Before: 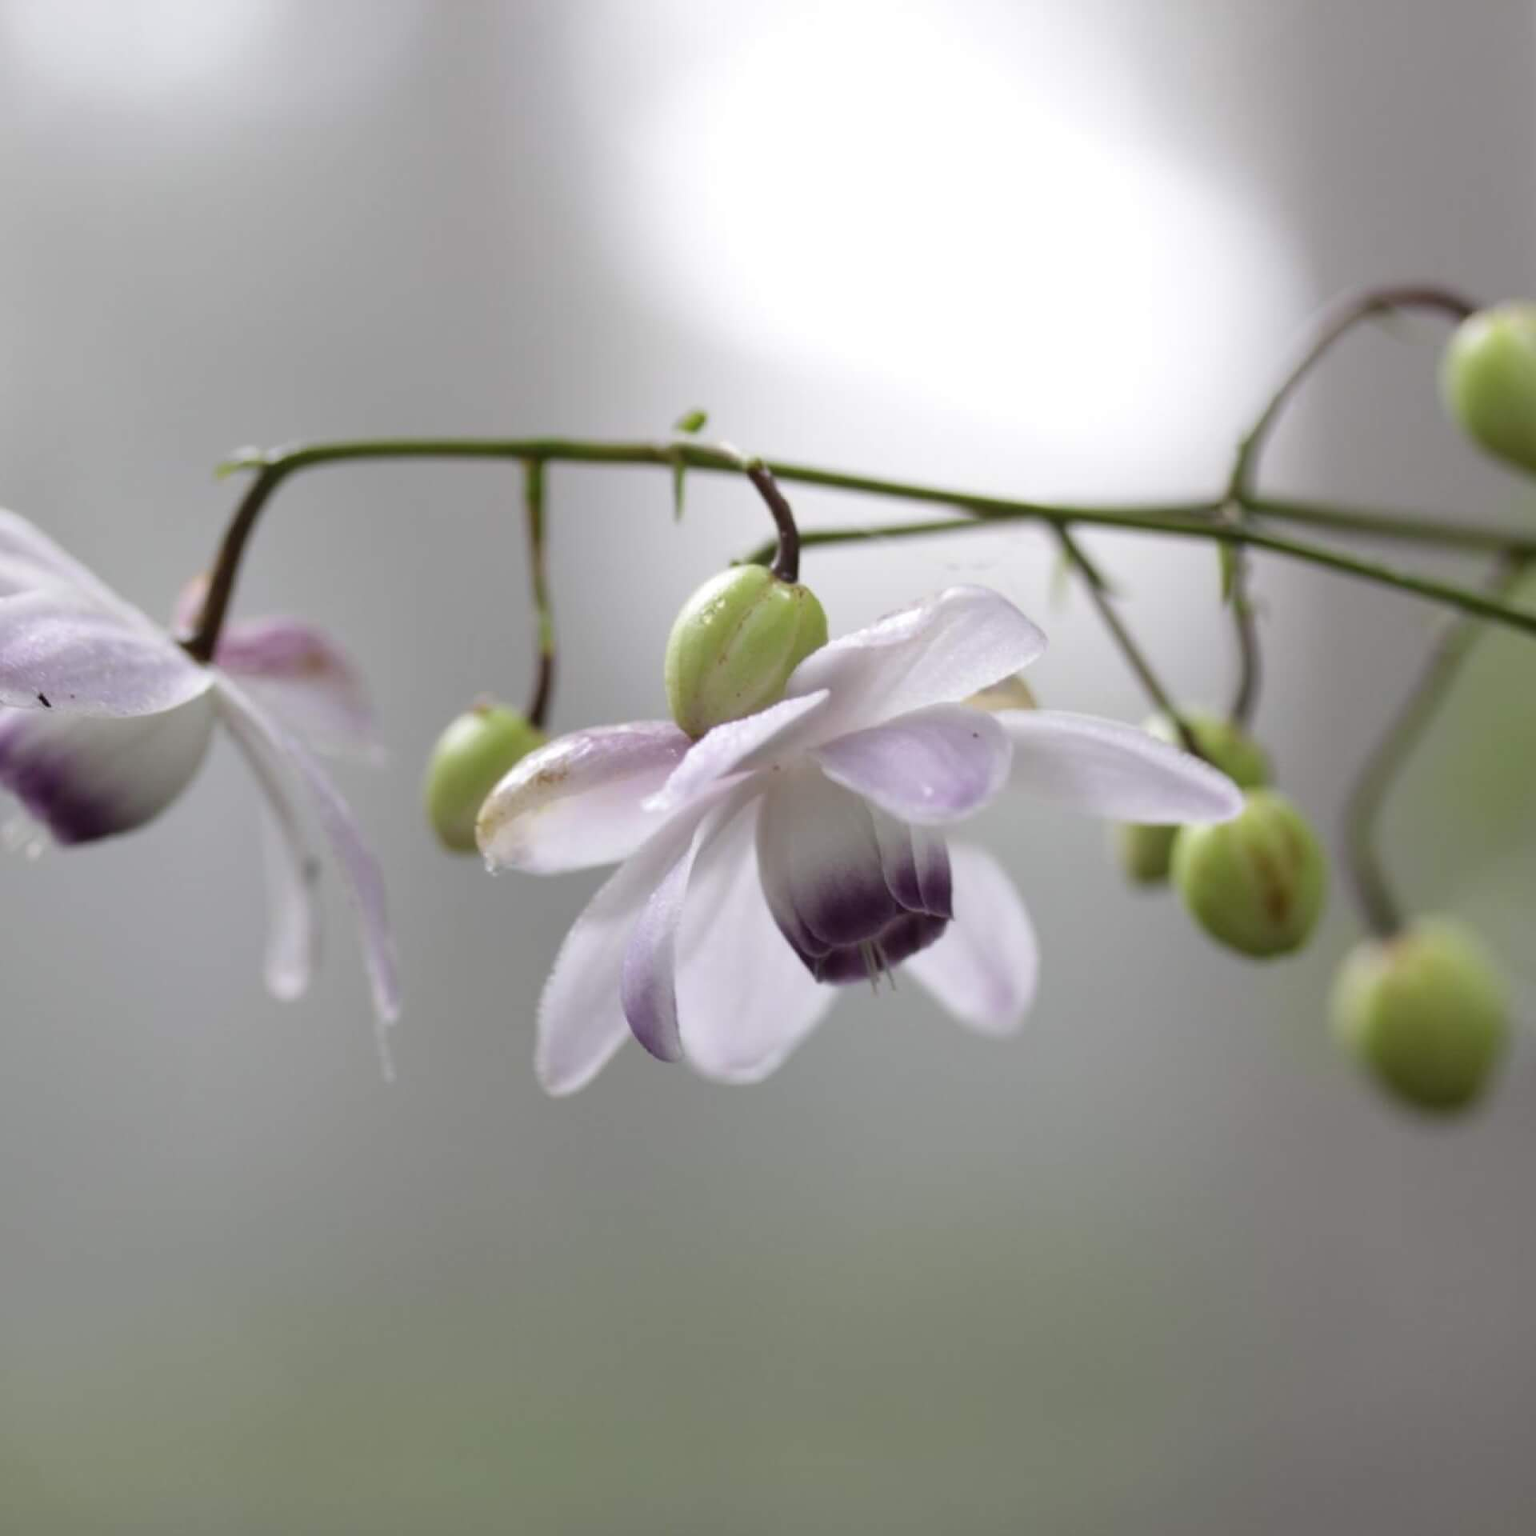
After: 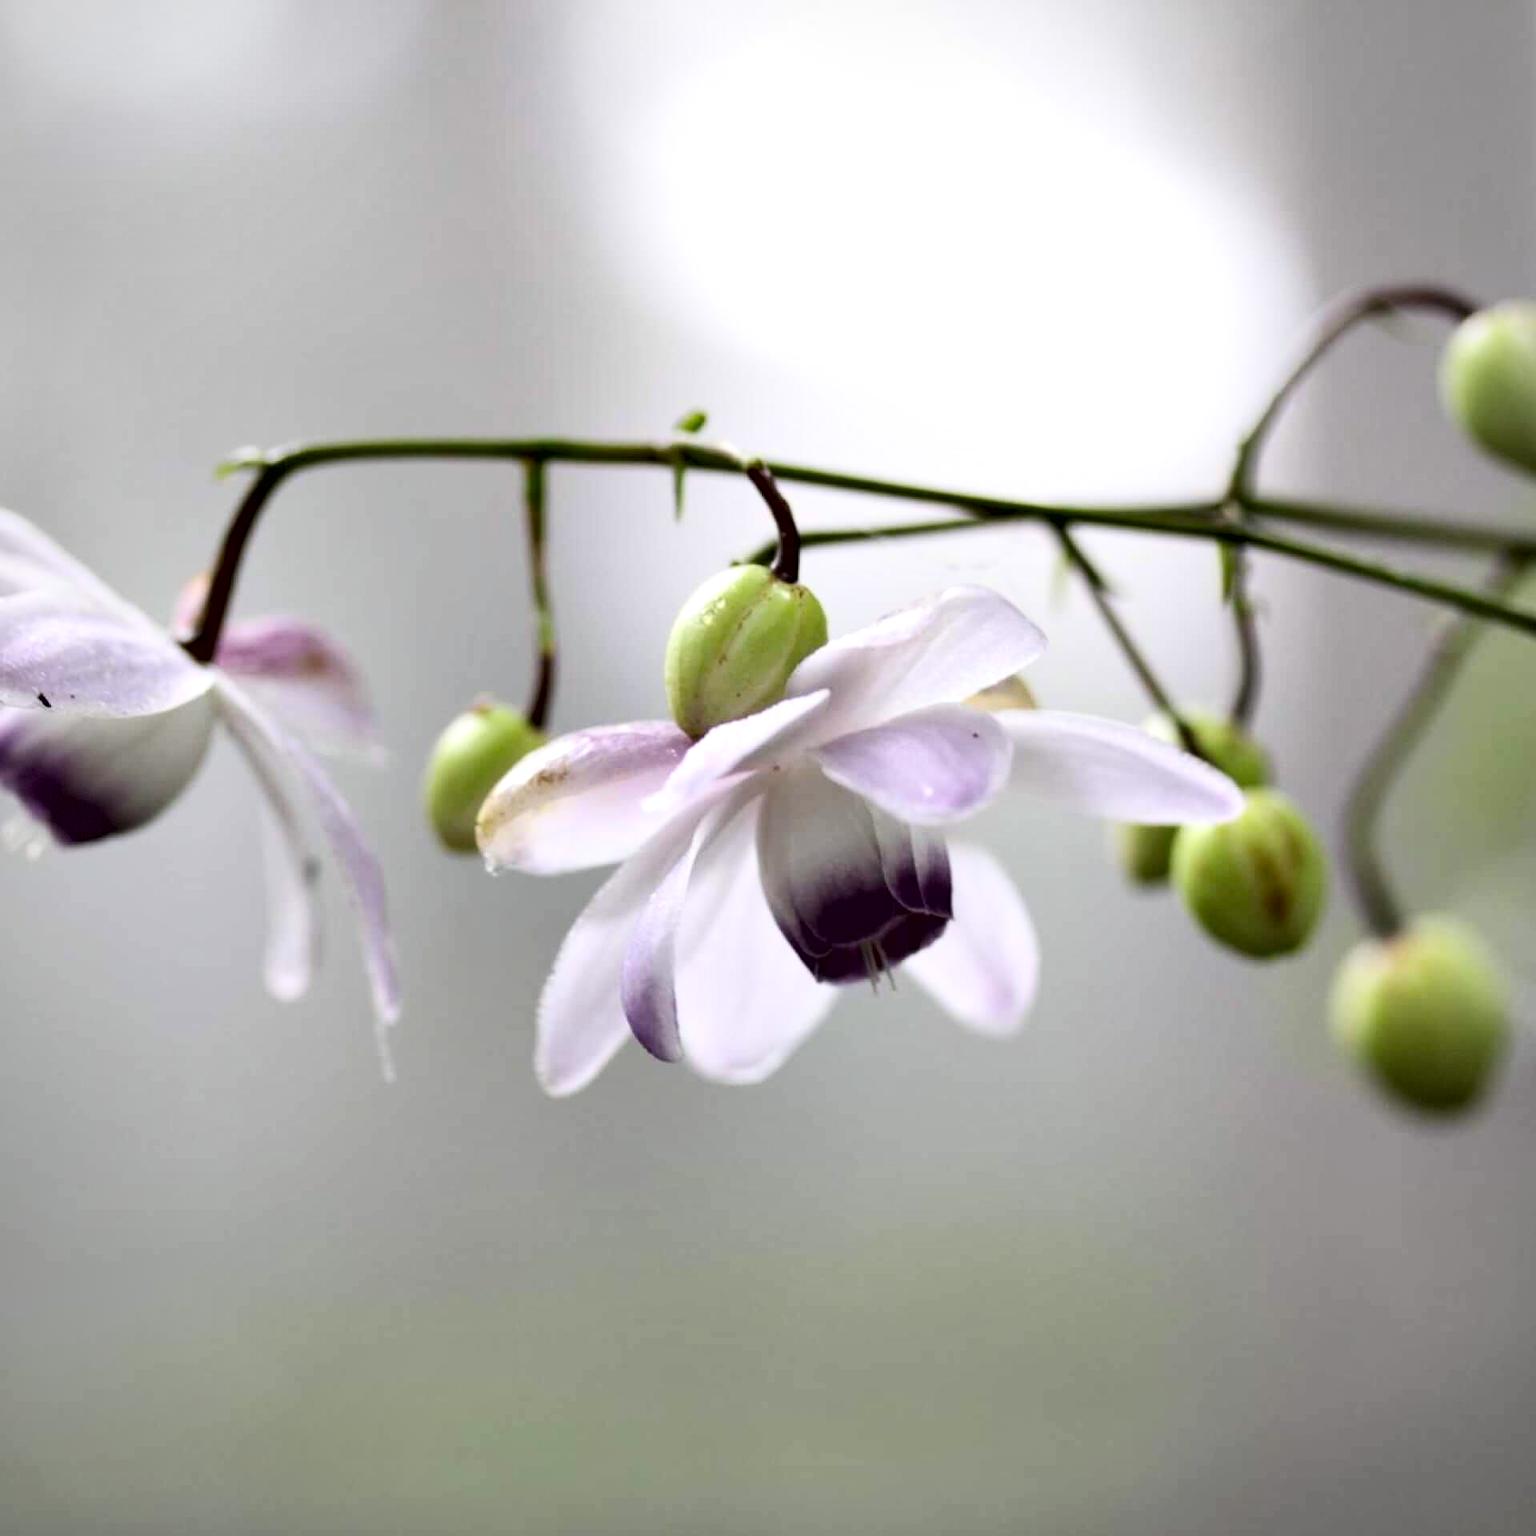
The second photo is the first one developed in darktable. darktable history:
vignetting: fall-off start 81.76%, fall-off radius 61.61%, brightness -0.269, automatic ratio true, width/height ratio 1.415, dithering 8-bit output
contrast brightness saturation: contrast 0.196, brightness 0.146, saturation 0.149
contrast equalizer: y [[0.6 ×6], [0.55 ×6], [0 ×6], [0 ×6], [0 ×6]]
